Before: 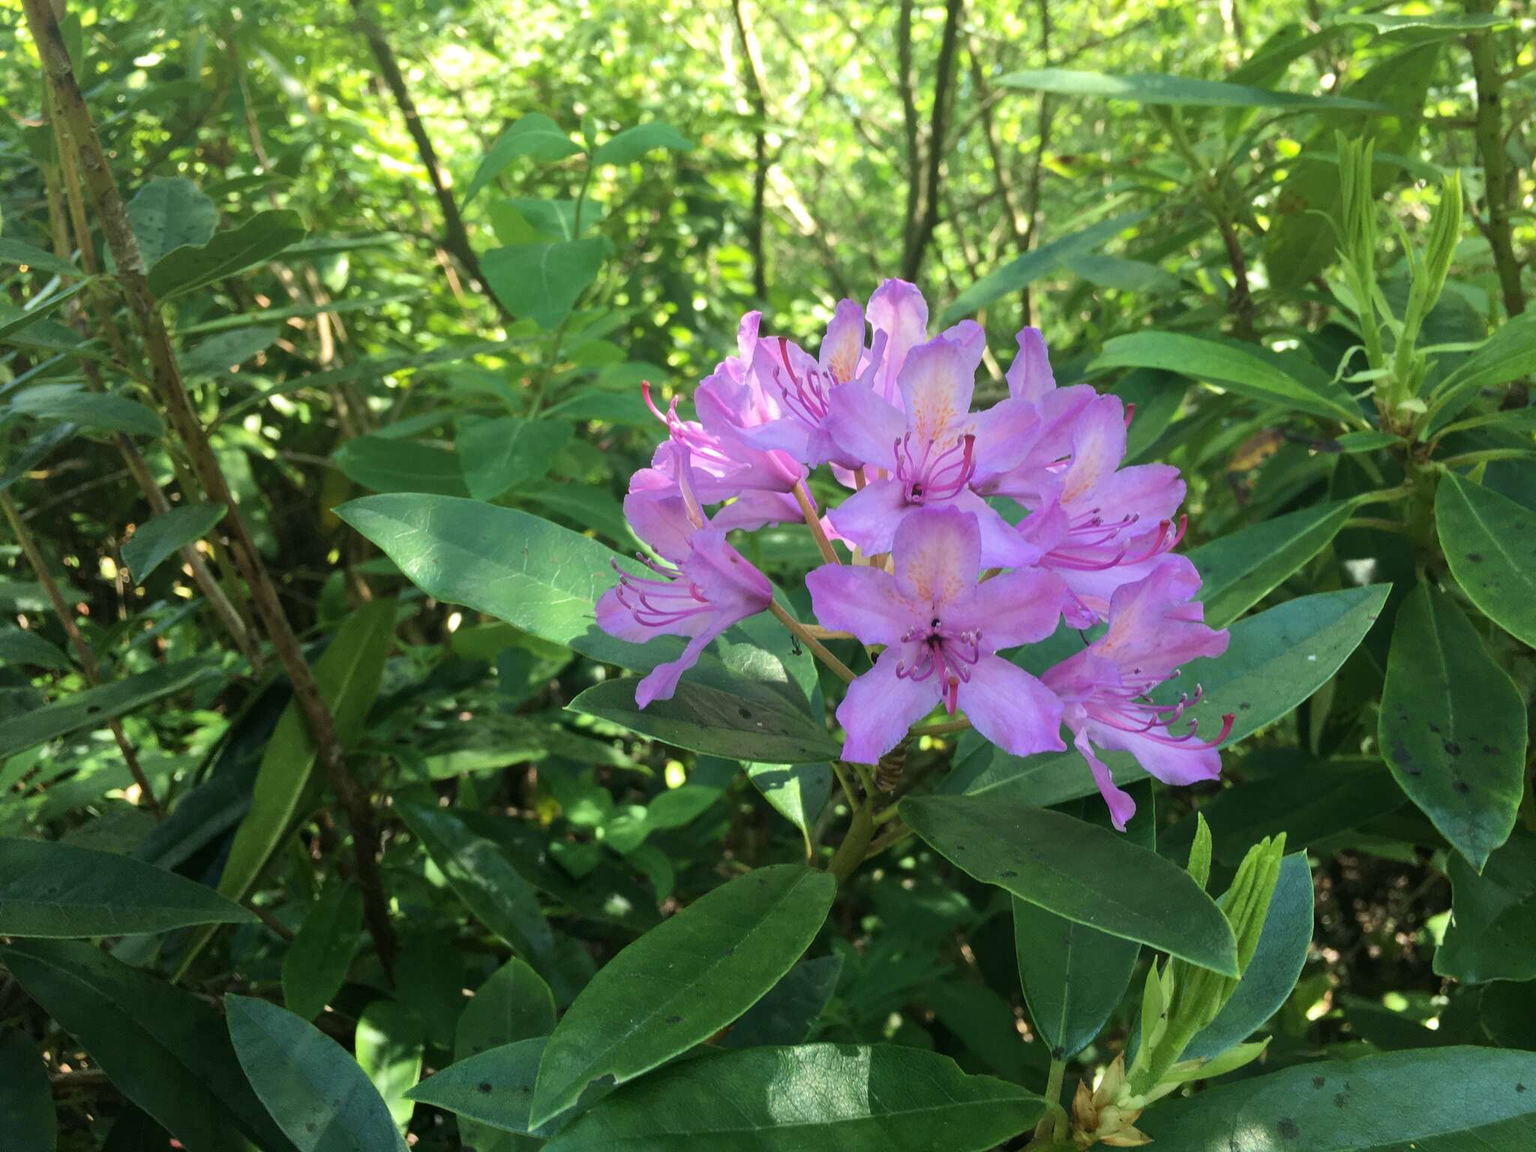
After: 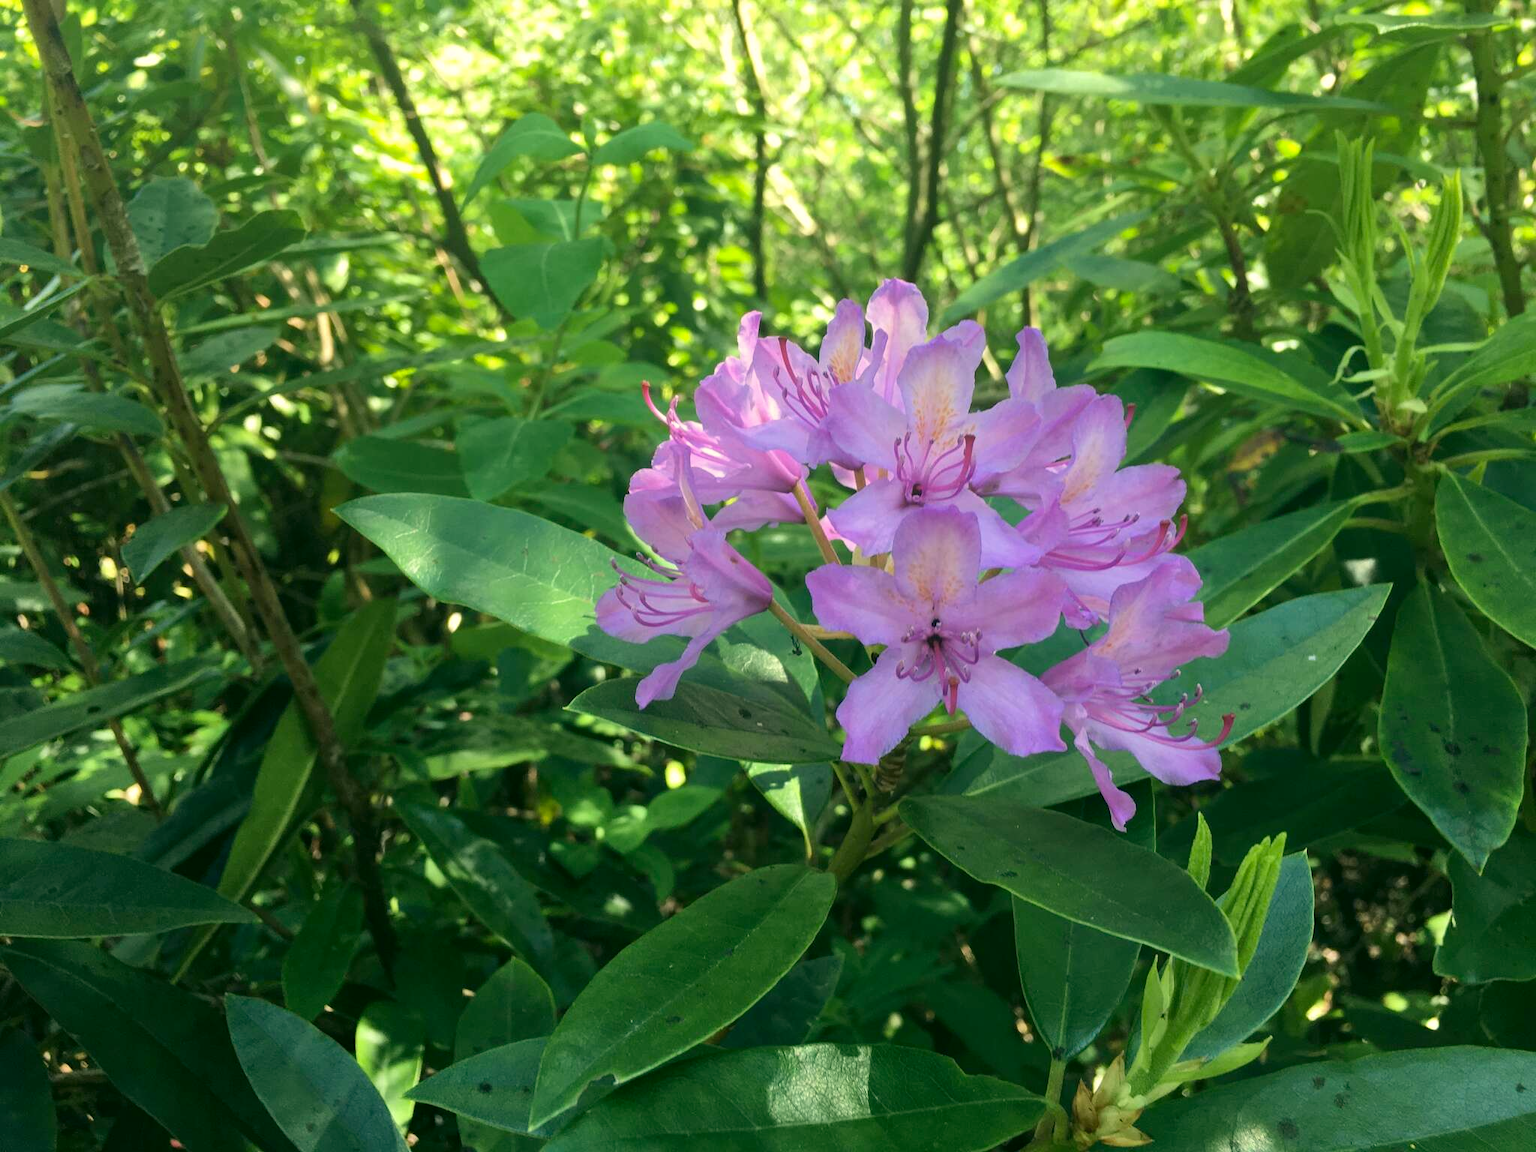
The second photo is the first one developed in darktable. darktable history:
color correction: highlights a* -0.364, highlights b* 9.13, shadows a* -9.51, shadows b* 1.57
